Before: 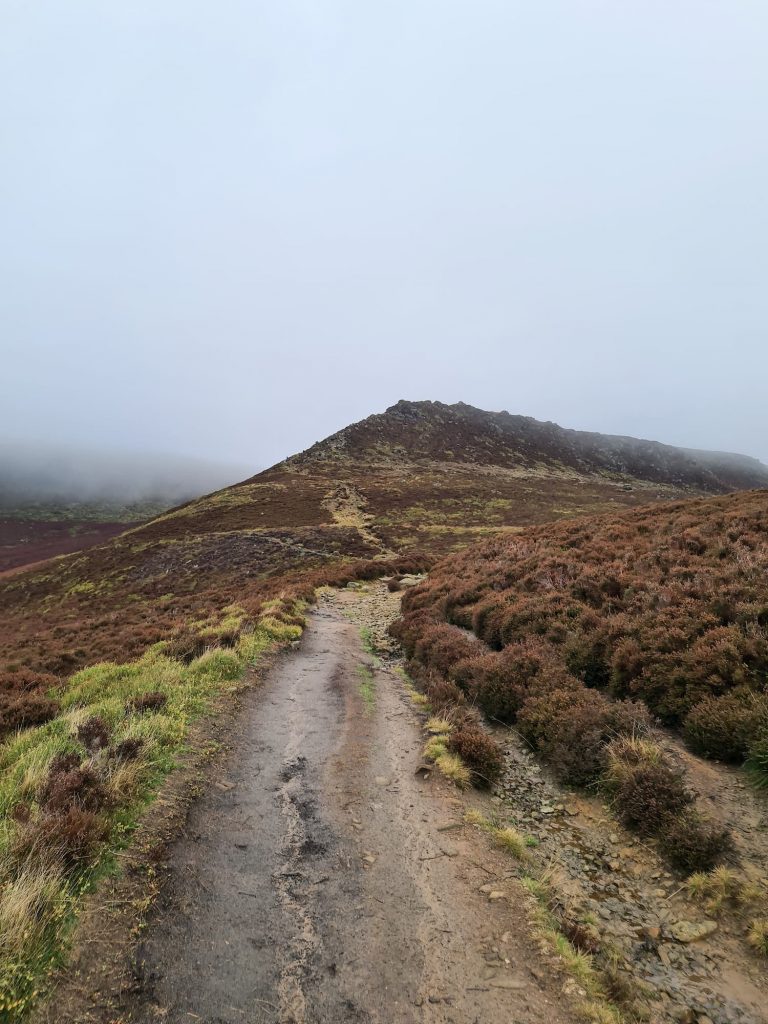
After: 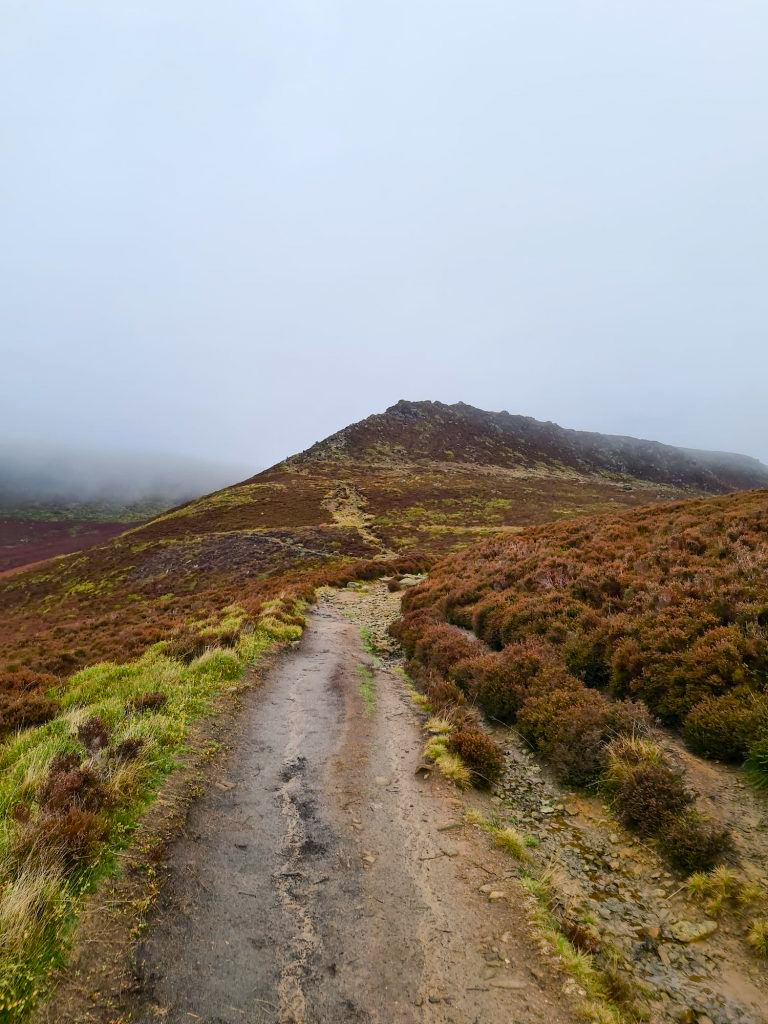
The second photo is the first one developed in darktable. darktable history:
color balance rgb: shadows lift › hue 85.45°, perceptual saturation grading › global saturation 20%, perceptual saturation grading › highlights -25.013%, perceptual saturation grading › shadows 50.071%, global vibrance 20%
